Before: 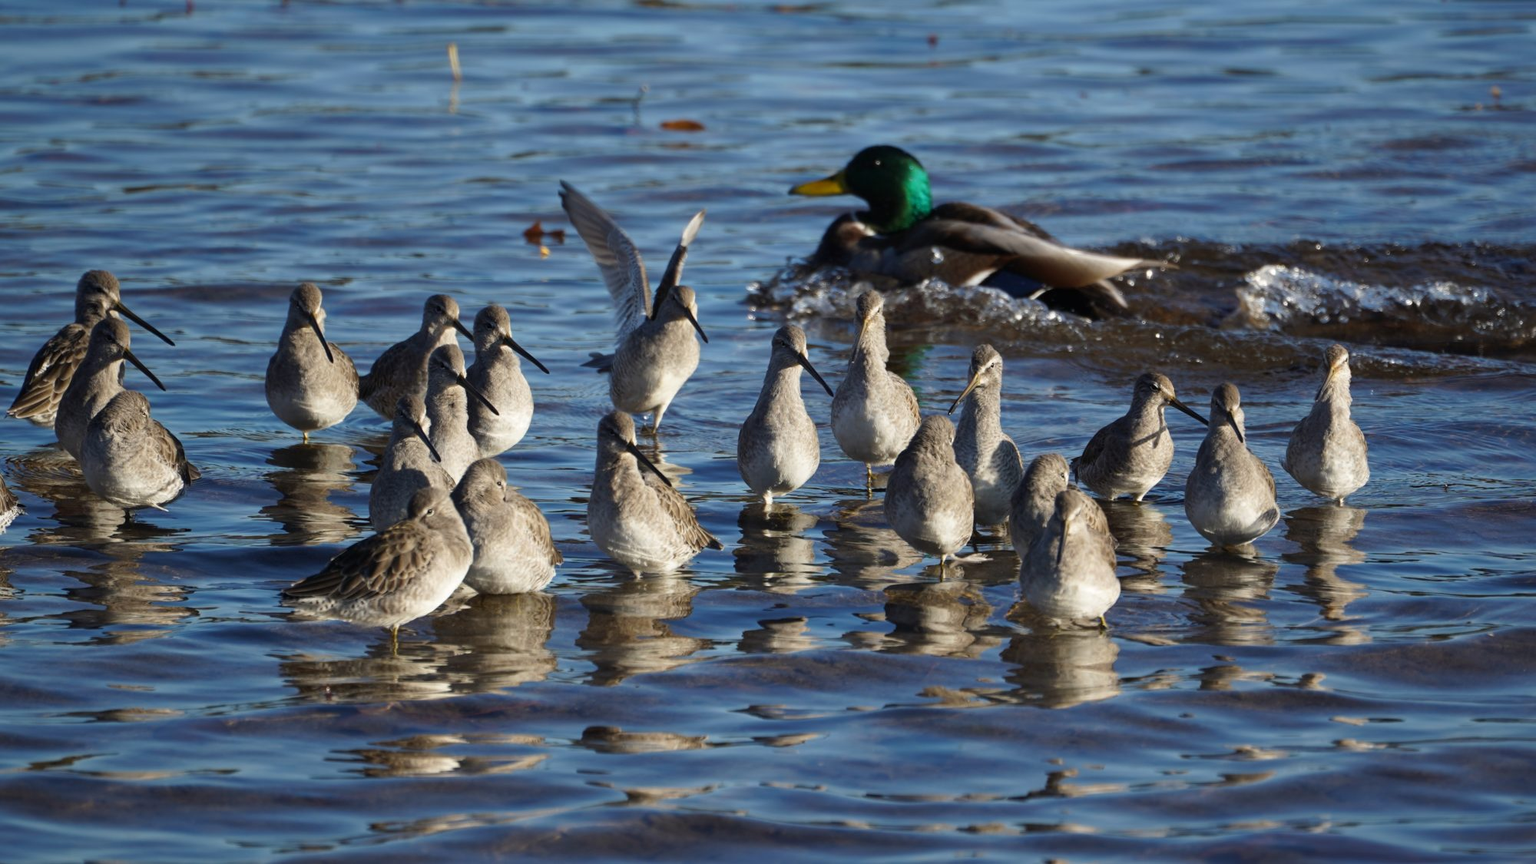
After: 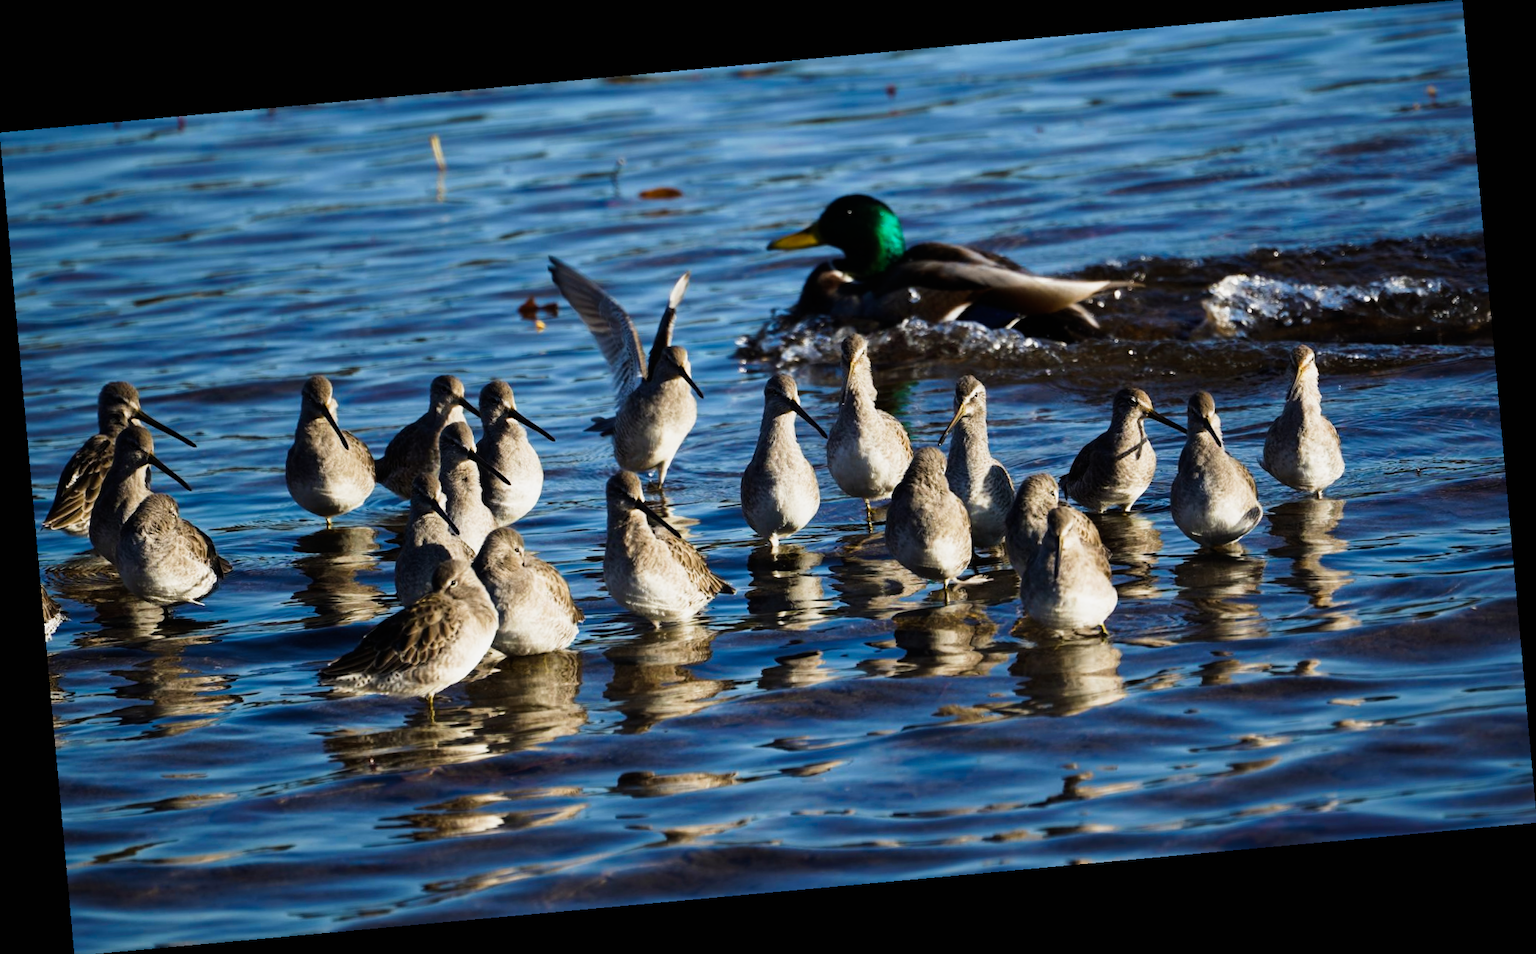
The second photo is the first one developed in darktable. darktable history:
sigmoid: contrast 1.86, skew 0.35
rotate and perspective: rotation -5.2°, automatic cropping off
